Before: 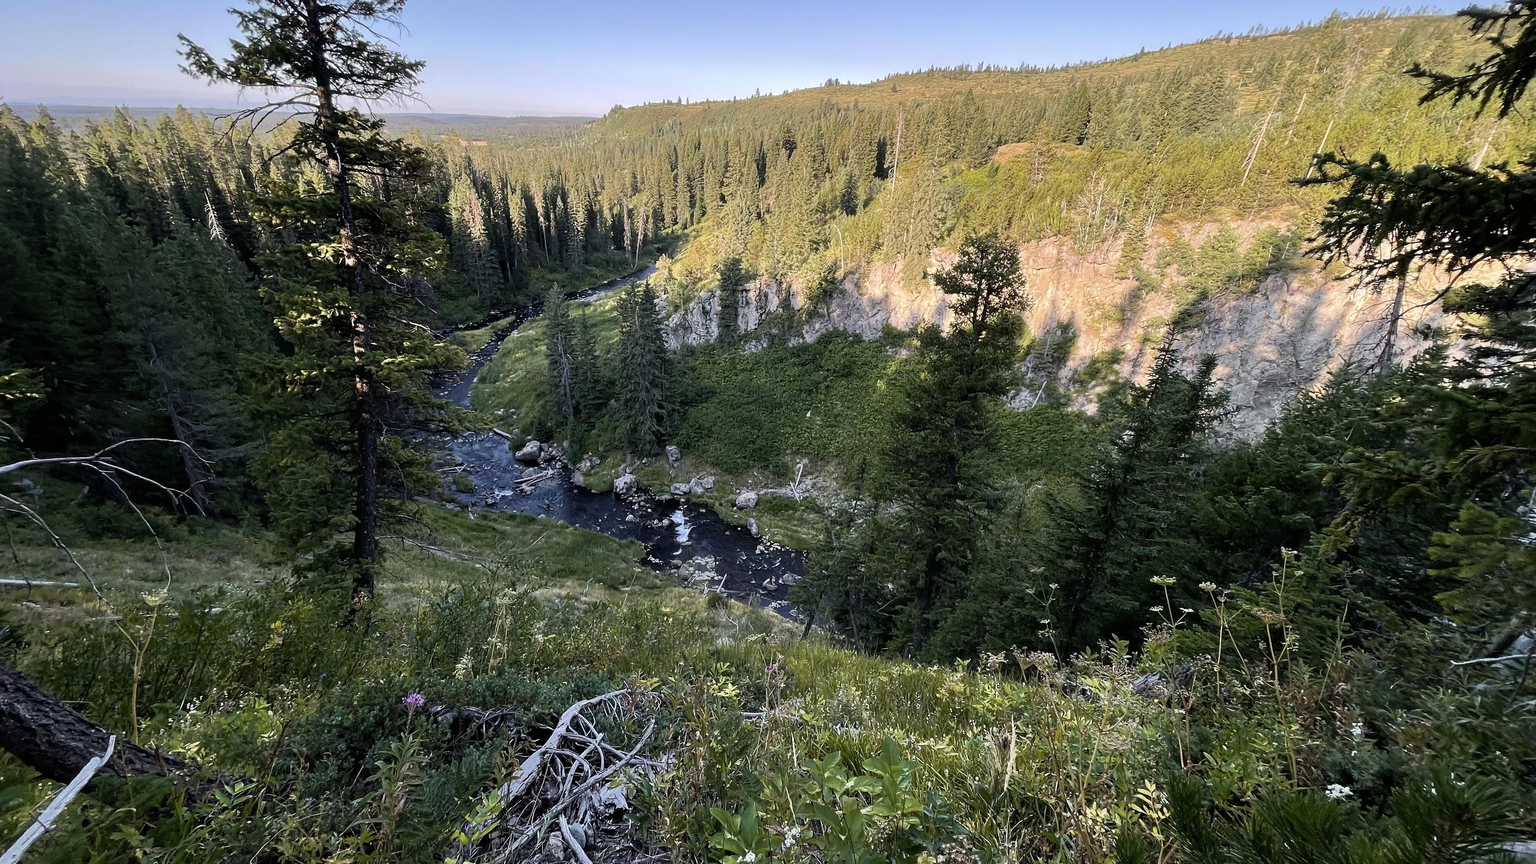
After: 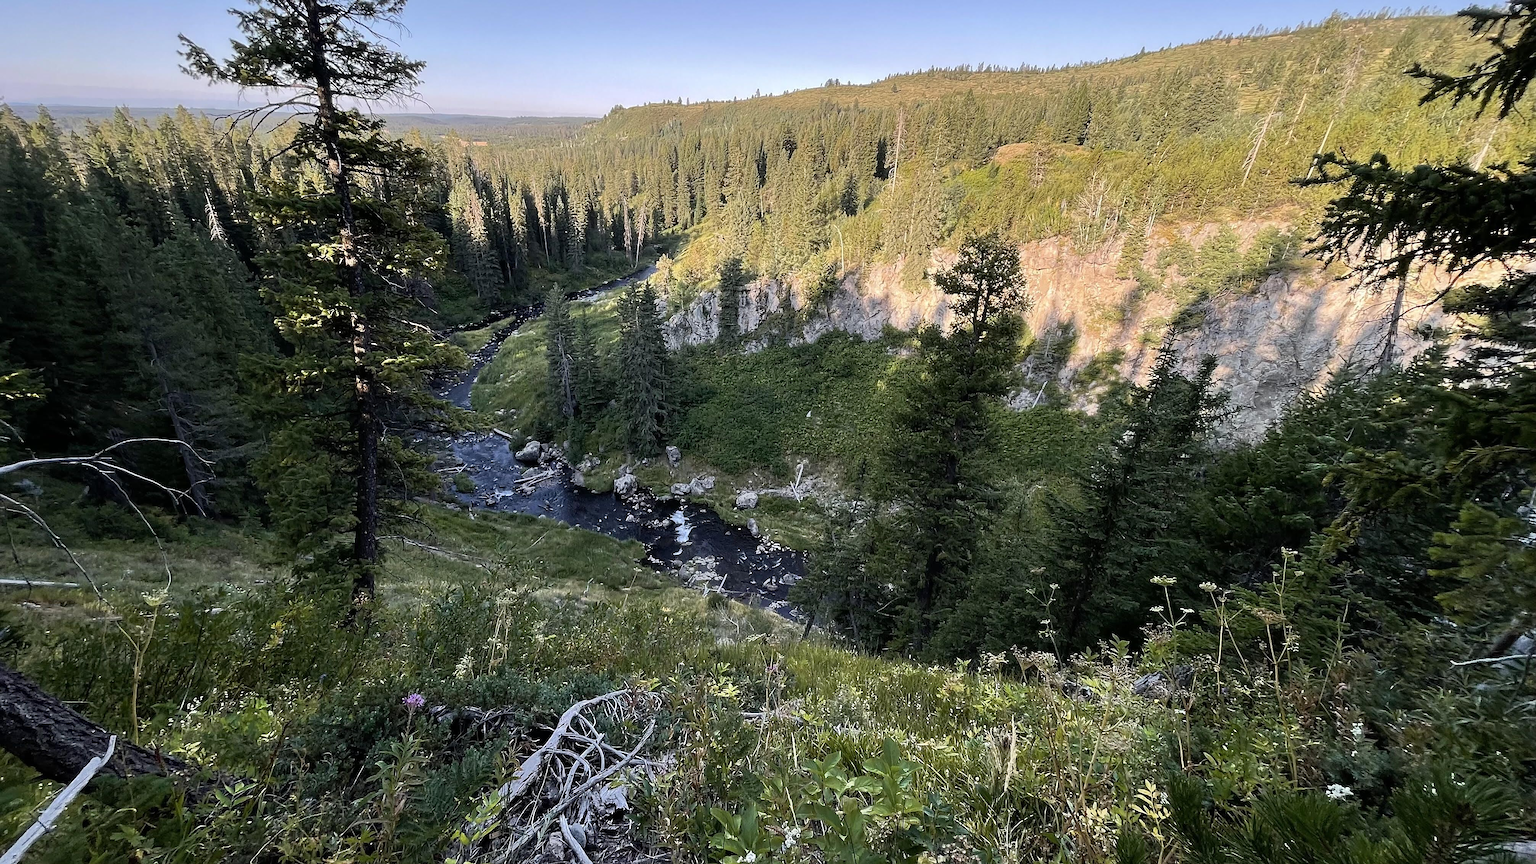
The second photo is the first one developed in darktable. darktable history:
sharpen: radius 1.483, amount 0.39, threshold 1.228
